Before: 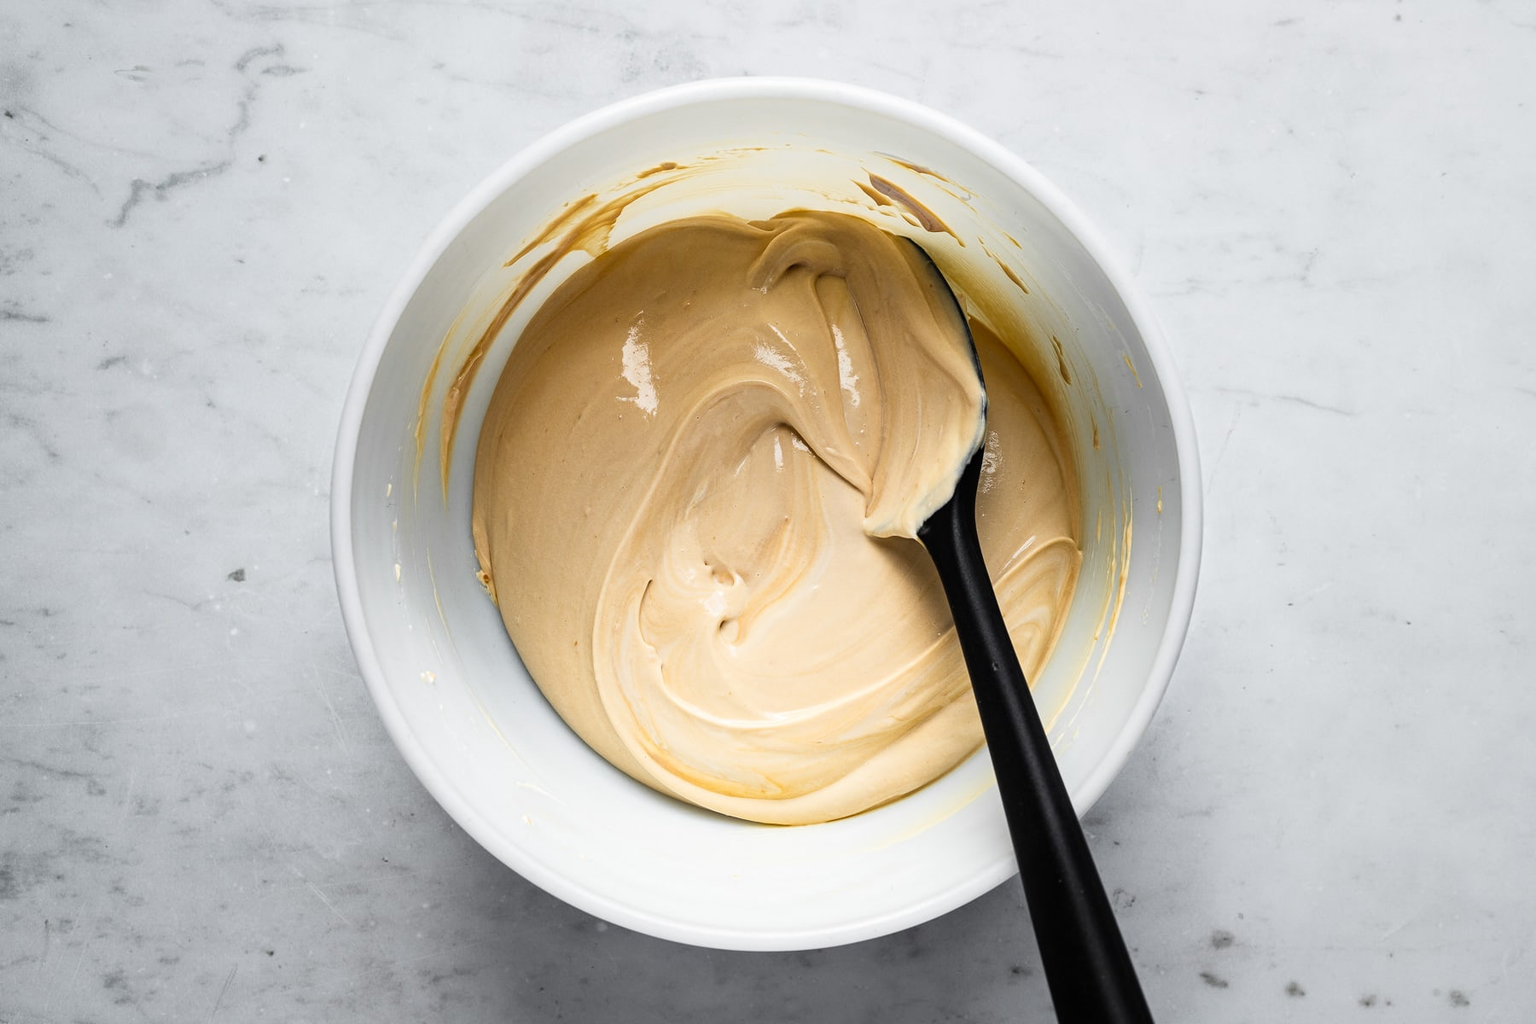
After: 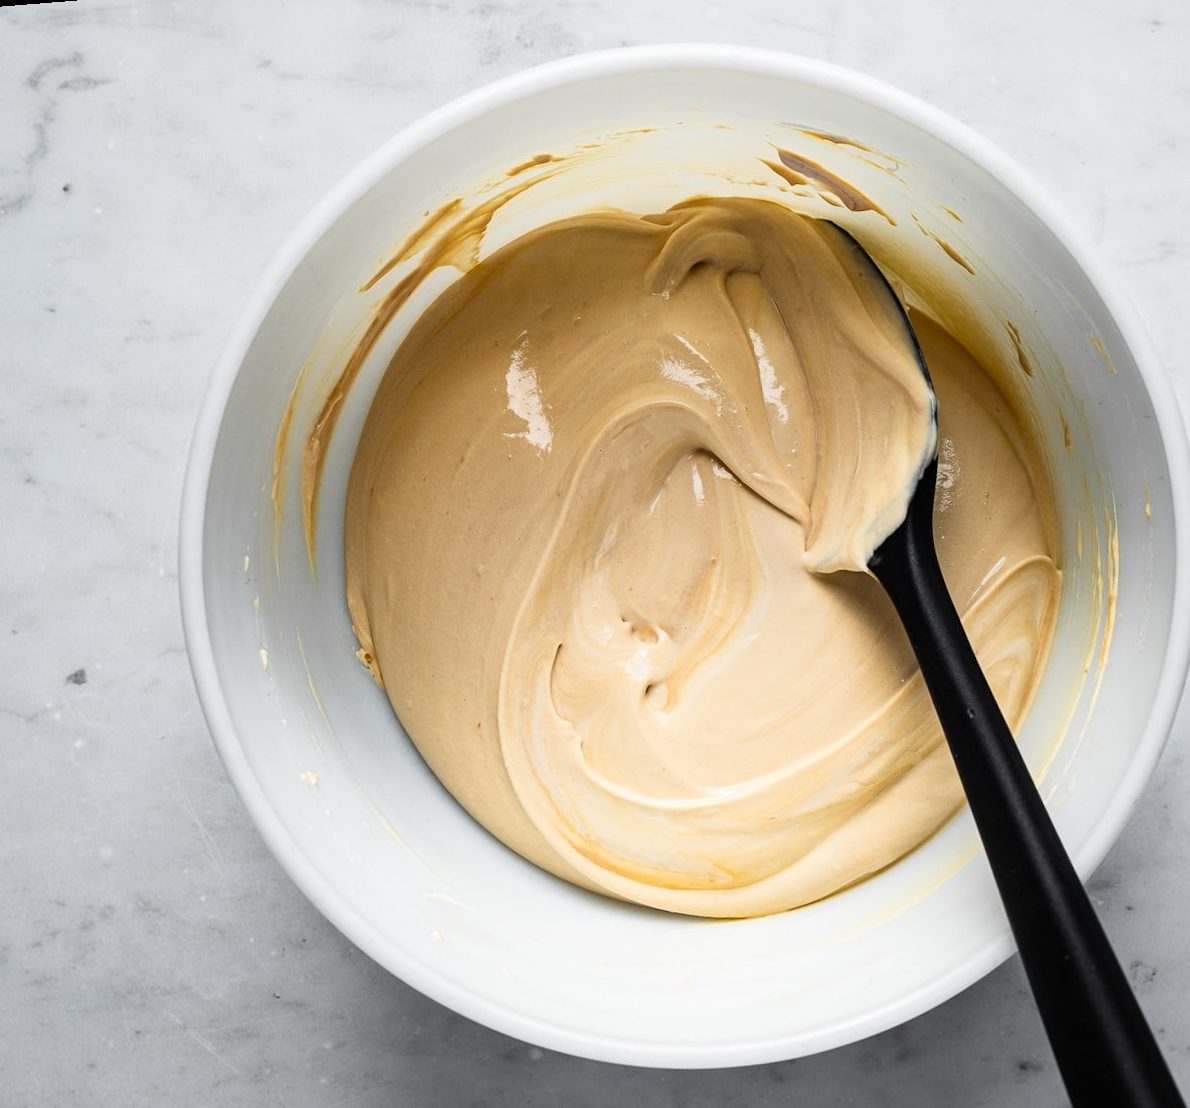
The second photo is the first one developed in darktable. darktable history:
rotate and perspective: rotation -4.57°, crop left 0.054, crop right 0.944, crop top 0.087, crop bottom 0.914
crop and rotate: left 9.061%, right 20.142%
